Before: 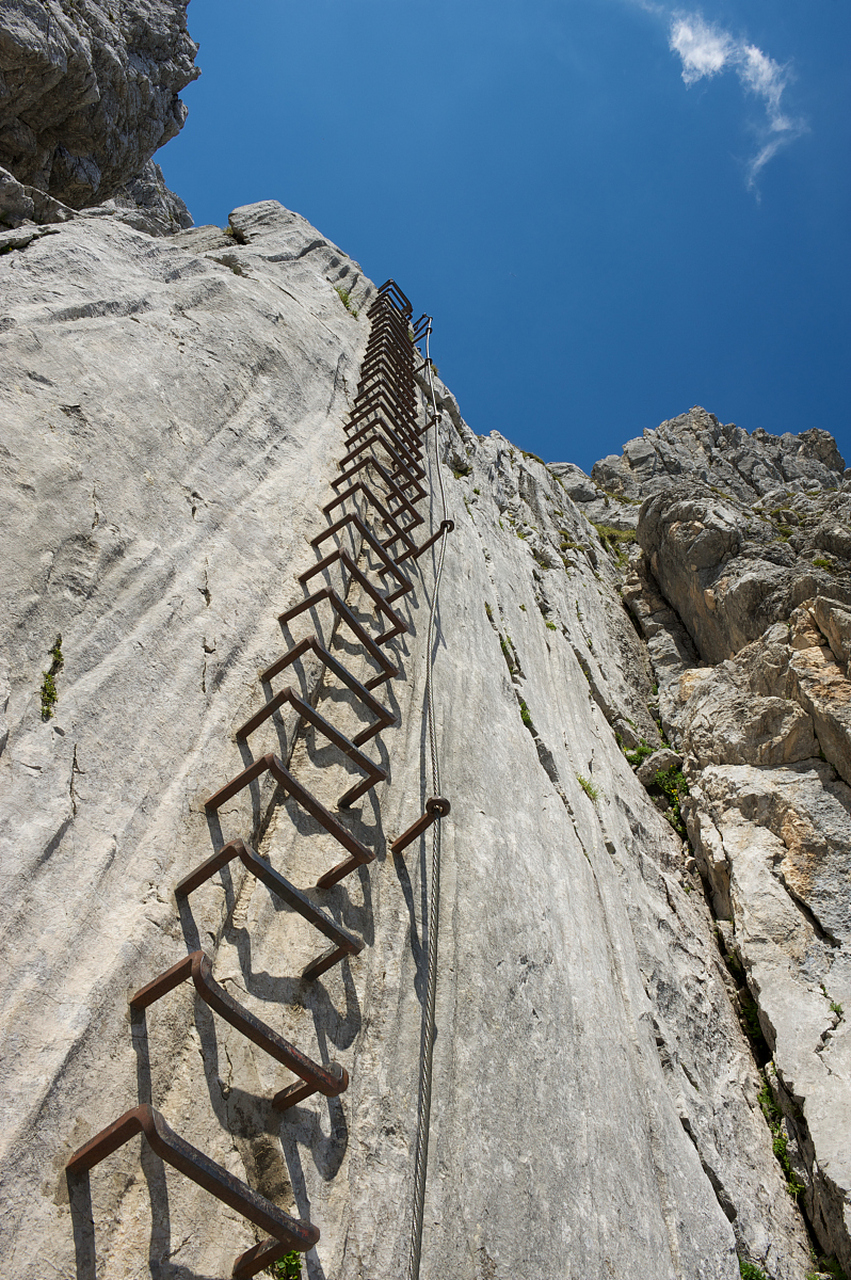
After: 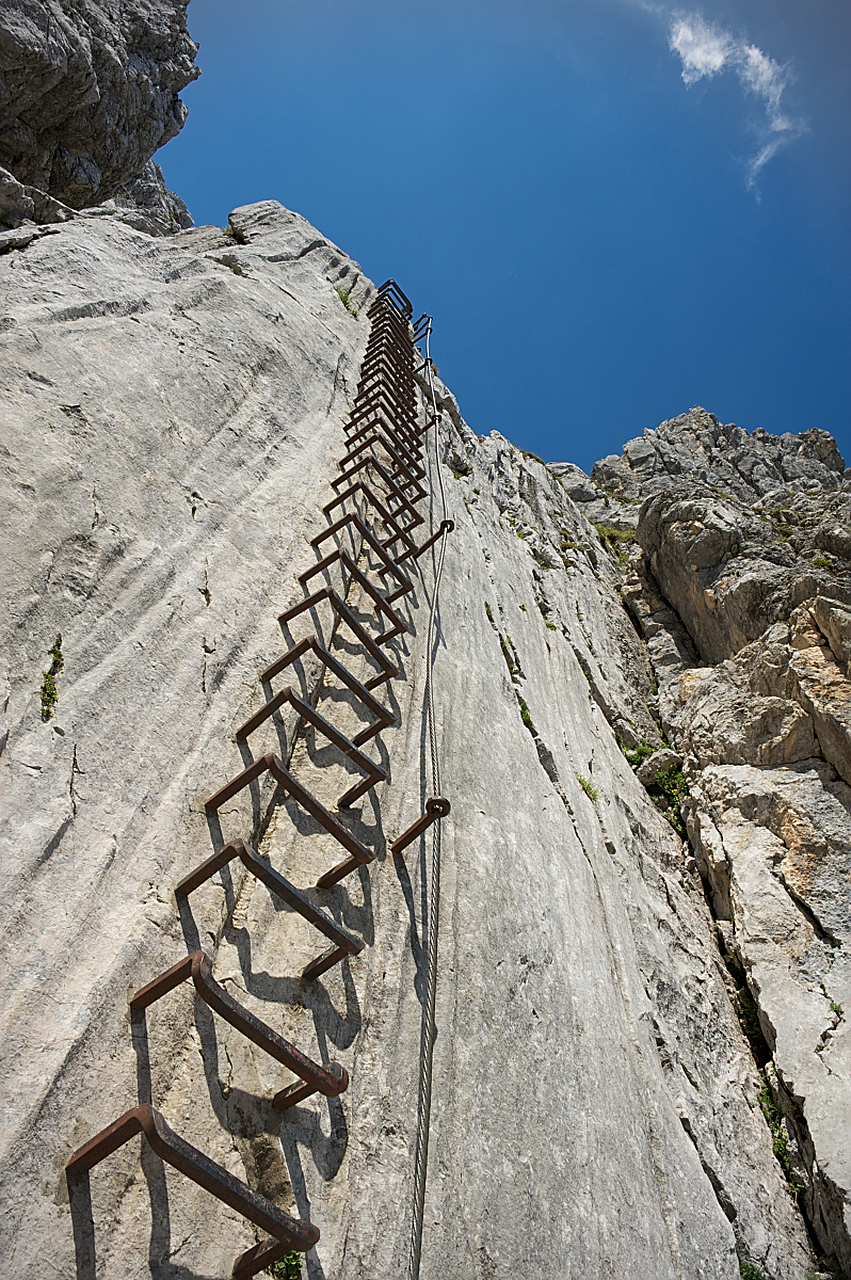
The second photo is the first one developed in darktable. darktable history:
tone equalizer: edges refinement/feathering 500, mask exposure compensation -1.57 EV, preserve details no
vignetting: brightness -0.27, dithering 8-bit output
sharpen: amount 0.491
